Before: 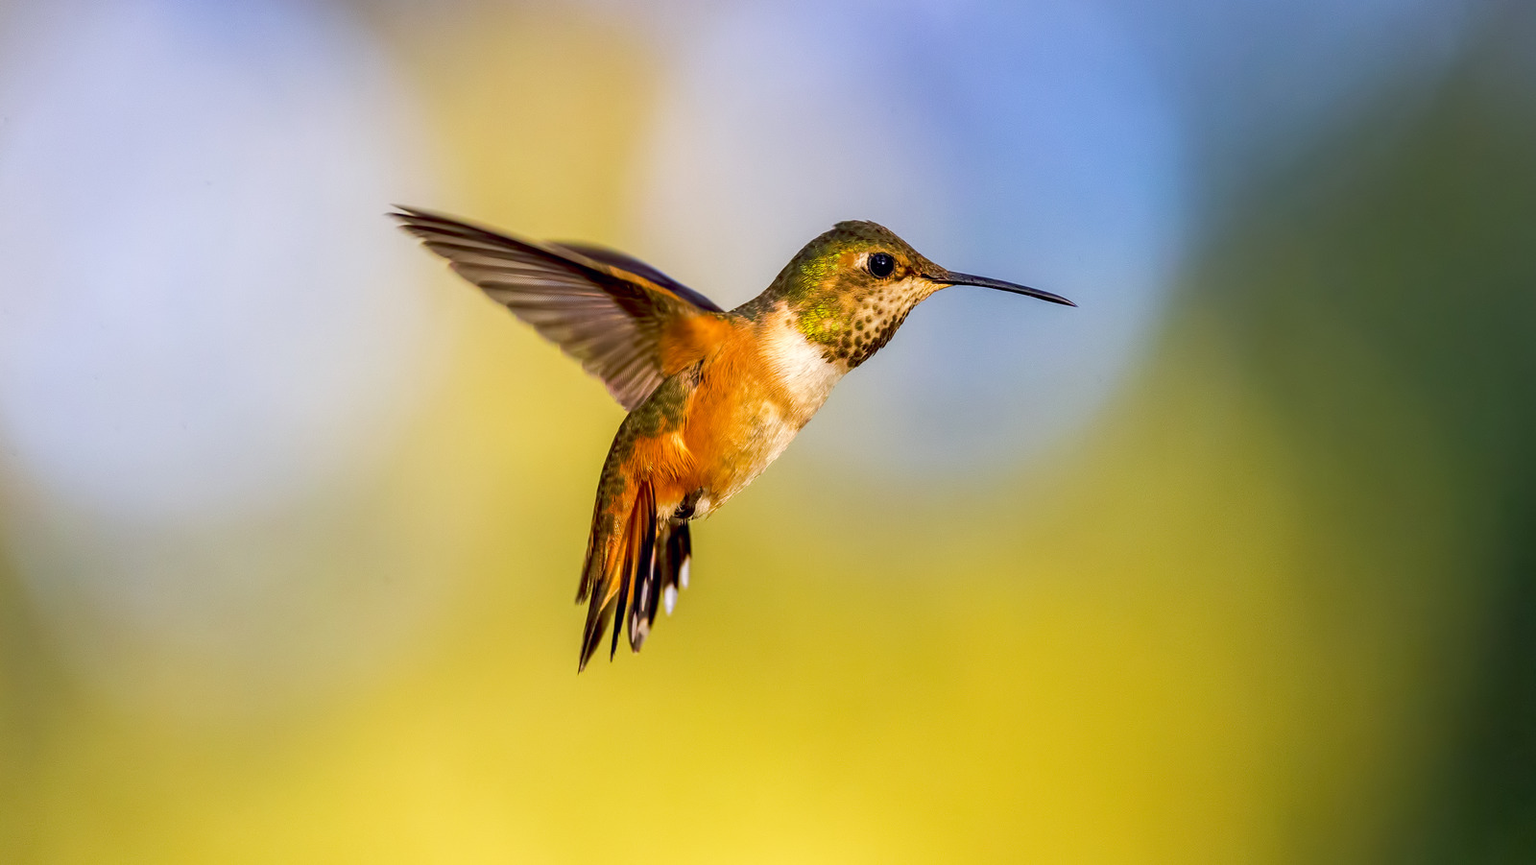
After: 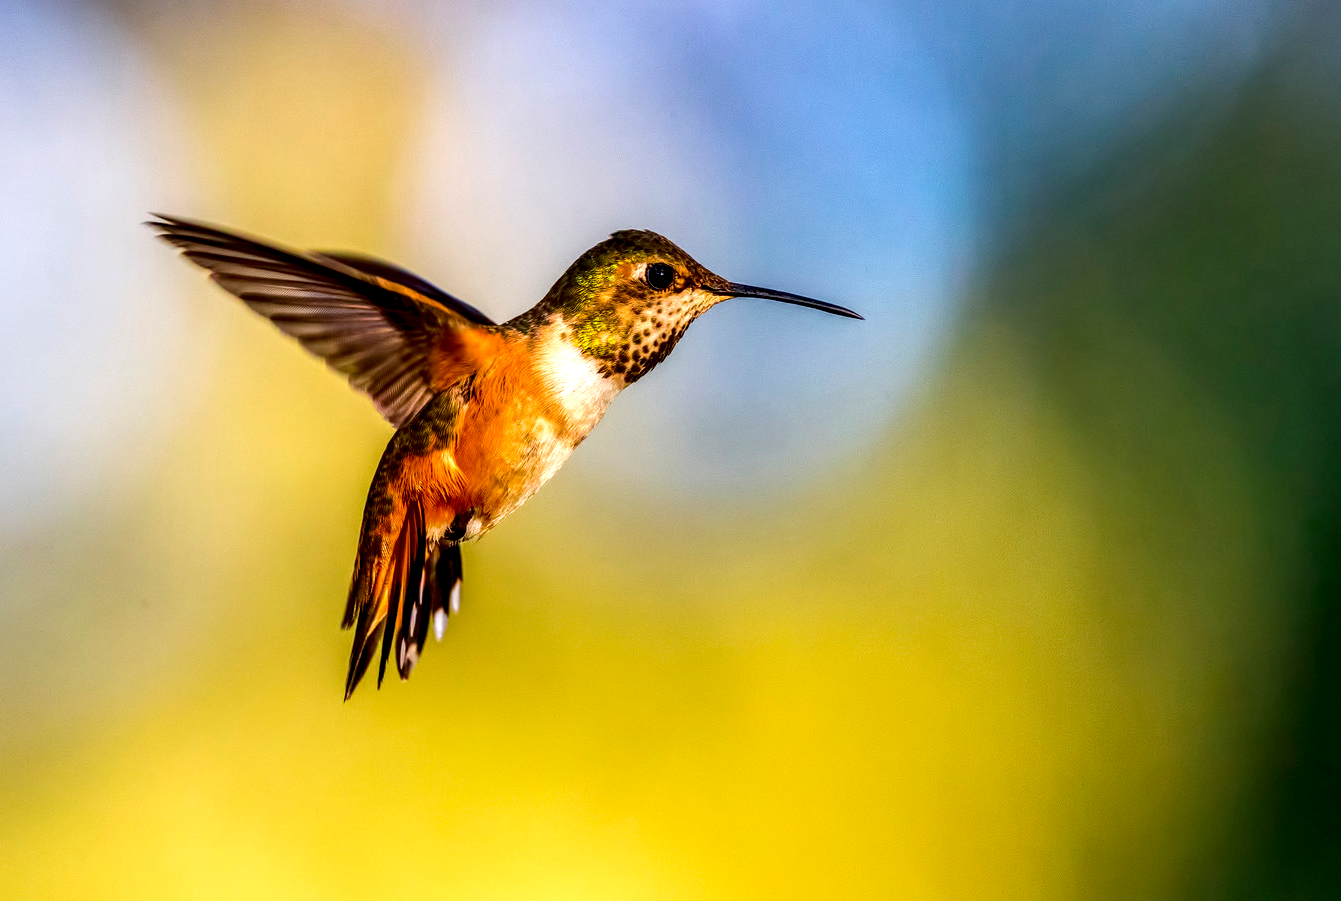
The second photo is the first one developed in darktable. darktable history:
contrast brightness saturation: contrast 0.084, saturation 0.023
local contrast: highlights 81%, shadows 57%, detail 175%, midtone range 0.596
crop: left 16.13%
